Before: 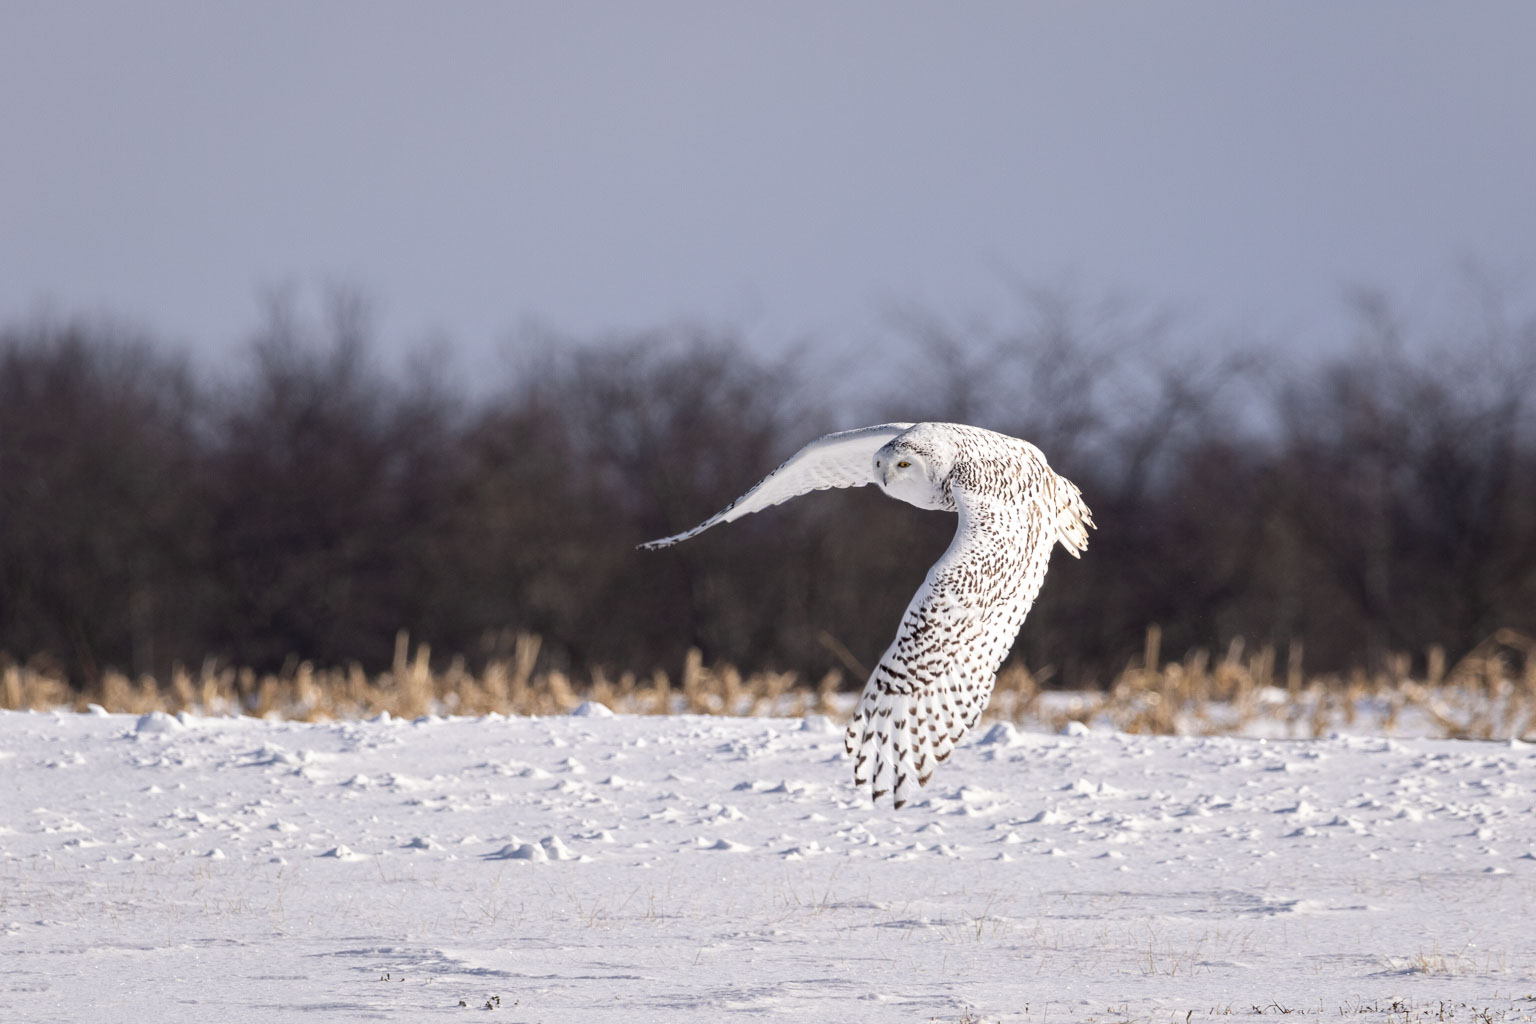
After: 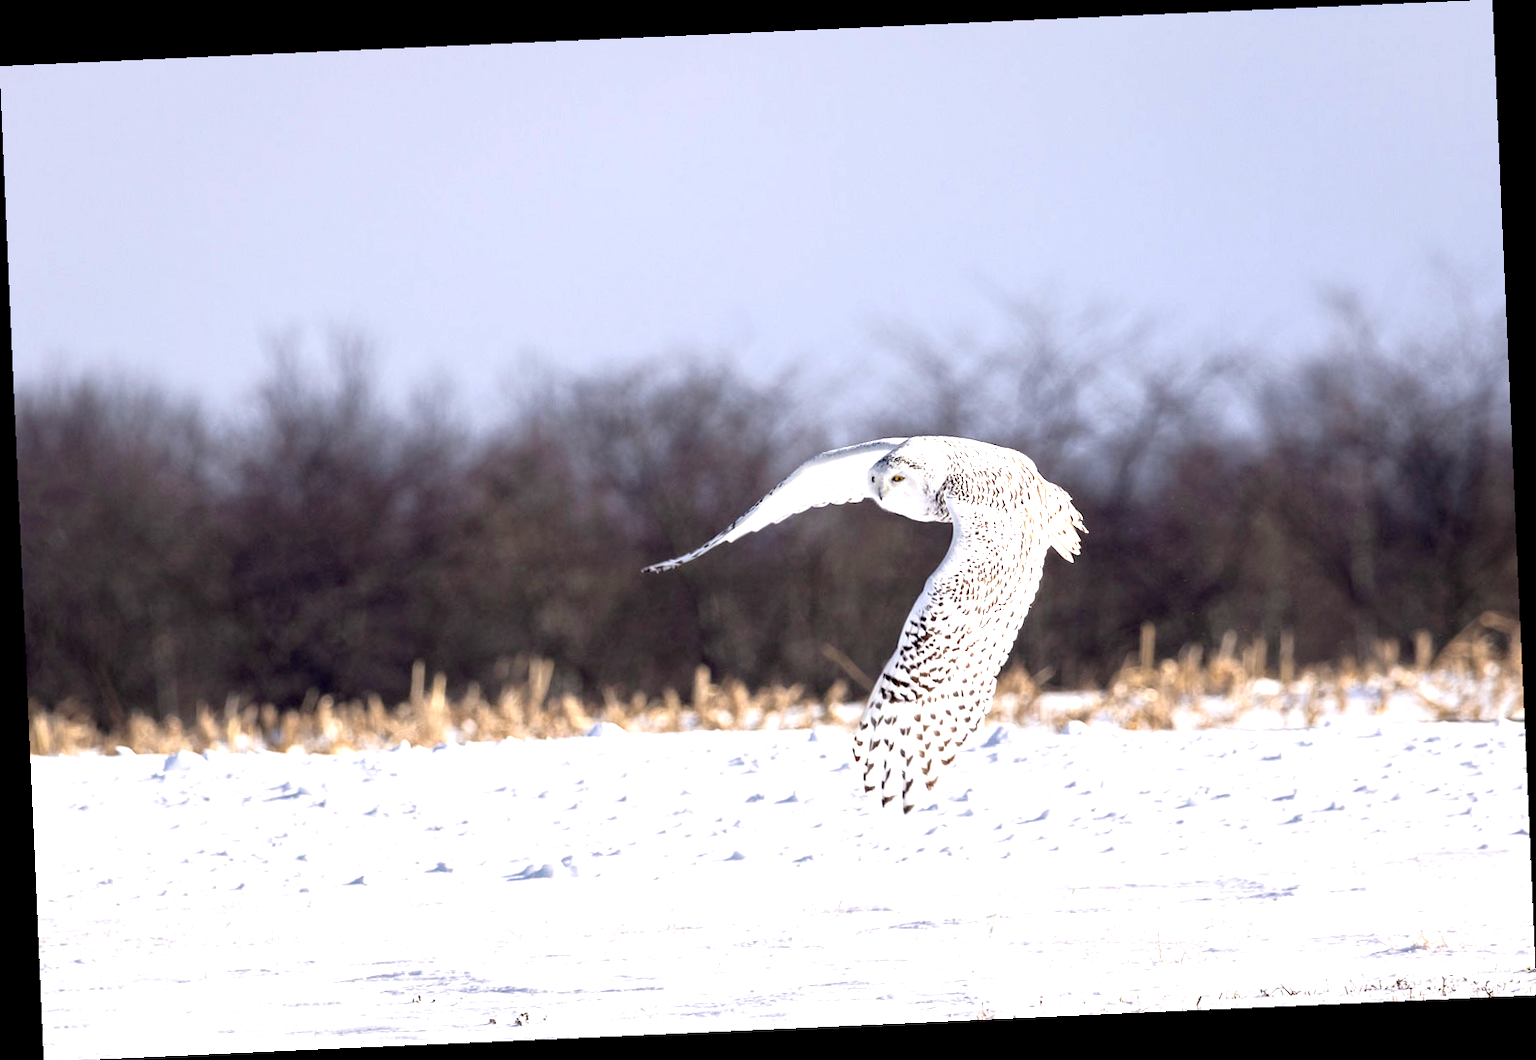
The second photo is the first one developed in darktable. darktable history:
exposure: black level correction 0.008, exposure 0.979 EV, compensate highlight preservation false
rotate and perspective: rotation -2.56°, automatic cropping off
tone equalizer: -8 EV -1.84 EV, -7 EV -1.16 EV, -6 EV -1.62 EV, smoothing diameter 25%, edges refinement/feathering 10, preserve details guided filter
